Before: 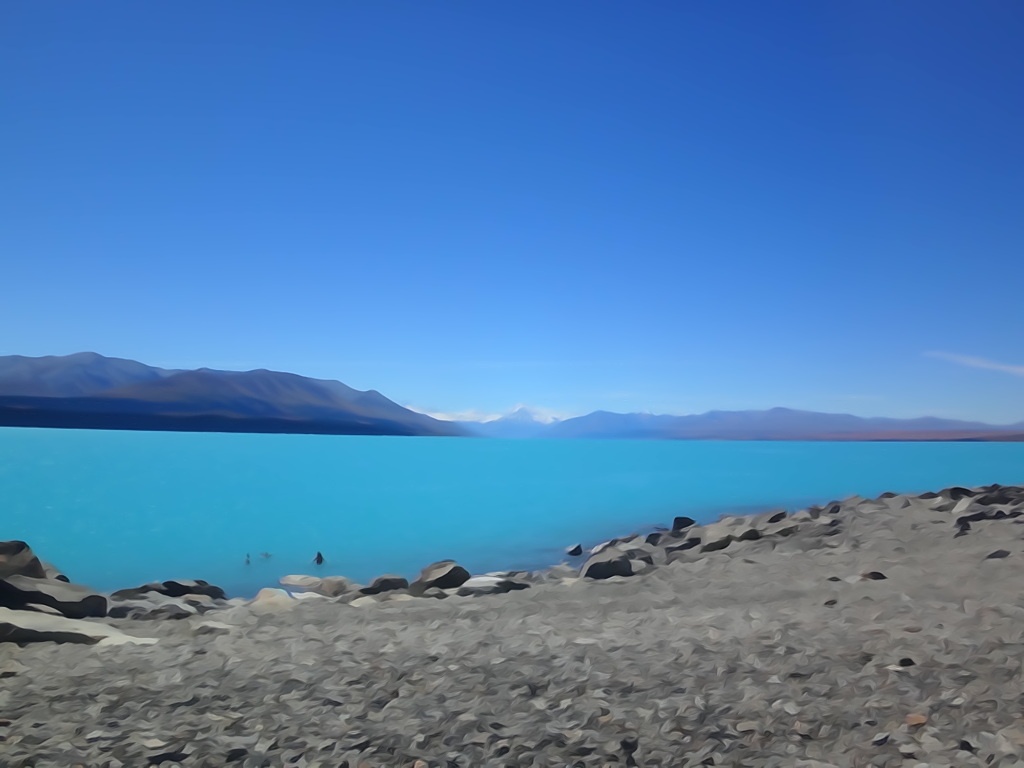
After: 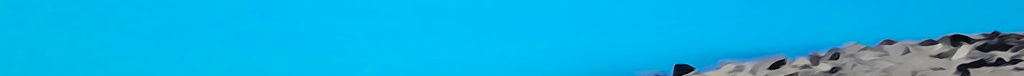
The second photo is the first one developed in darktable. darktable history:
exposure: black level correction 0, exposure 0.5 EV, compensate exposure bias true, compensate highlight preservation false
filmic rgb: black relative exposure -5 EV, hardness 2.88, contrast 1.3, highlights saturation mix -10%
crop and rotate: top 59.084%, bottom 30.916%
color balance rgb: linear chroma grading › global chroma 15%, perceptual saturation grading › global saturation 30%
